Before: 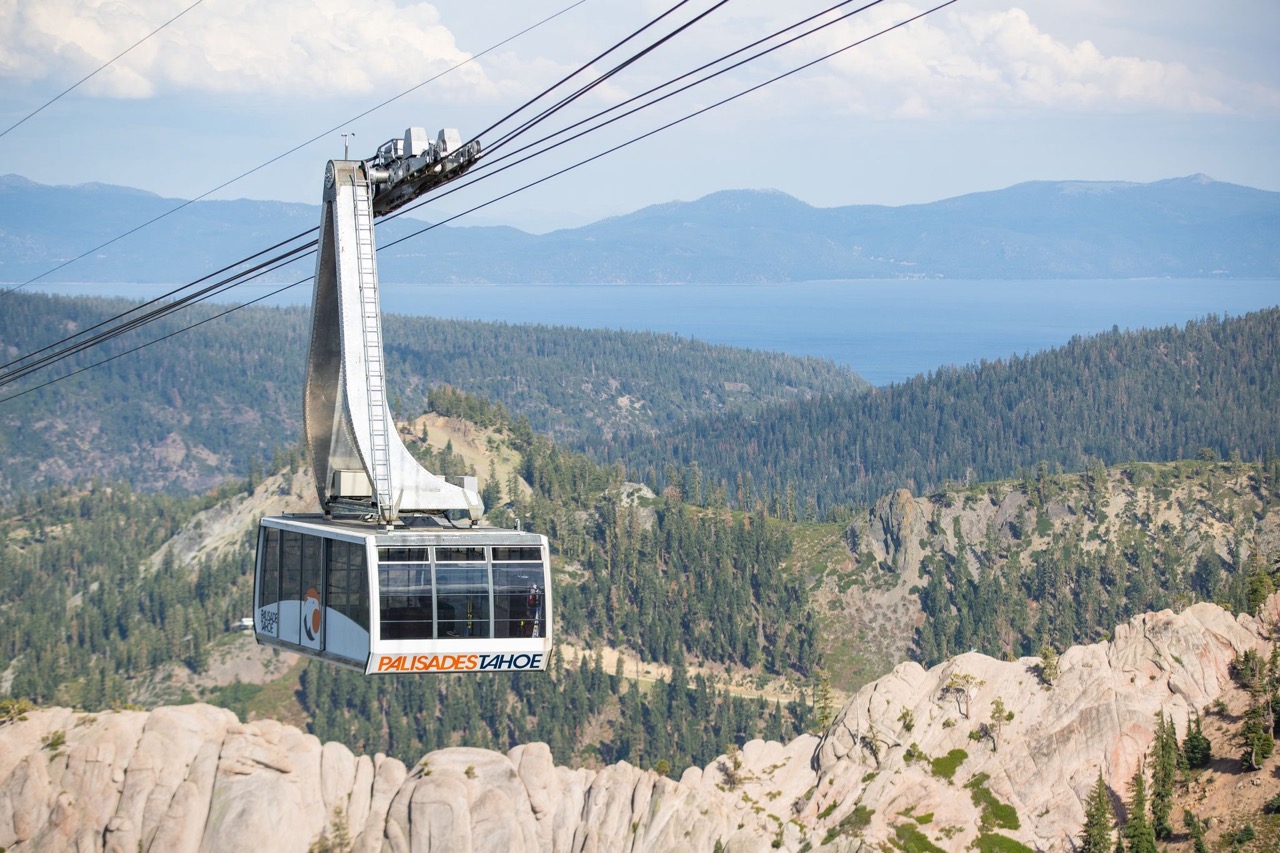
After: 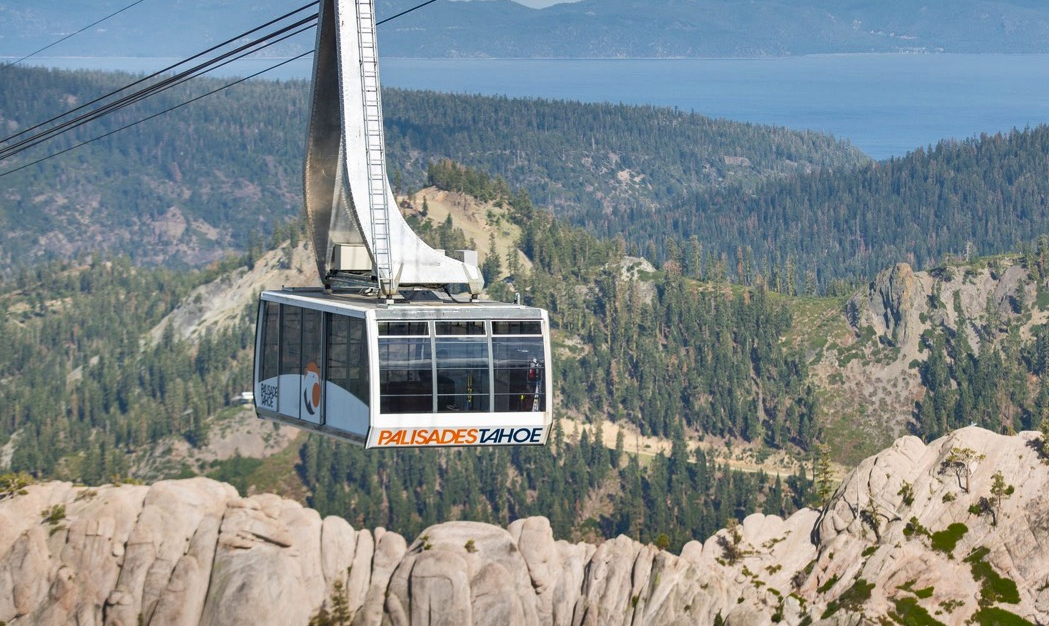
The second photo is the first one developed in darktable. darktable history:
shadows and highlights: shadows 20.94, highlights -82.87, shadows color adjustment 97.99%, highlights color adjustment 58.18%, soften with gaussian
crop: top 26.559%, right 18.006%
